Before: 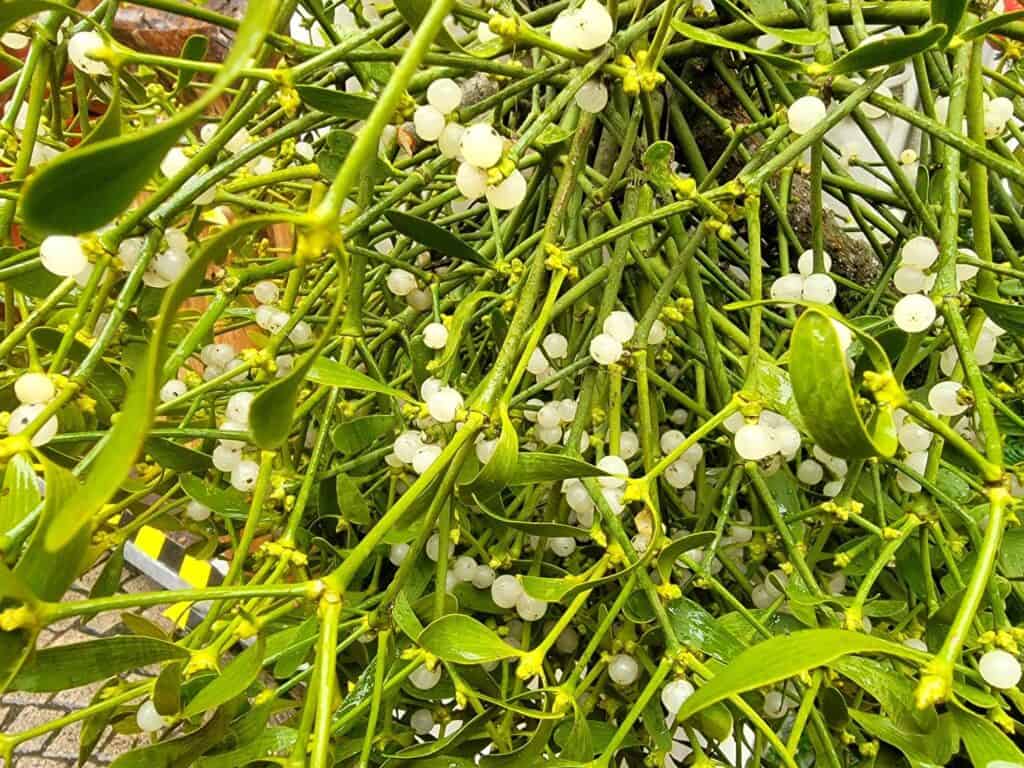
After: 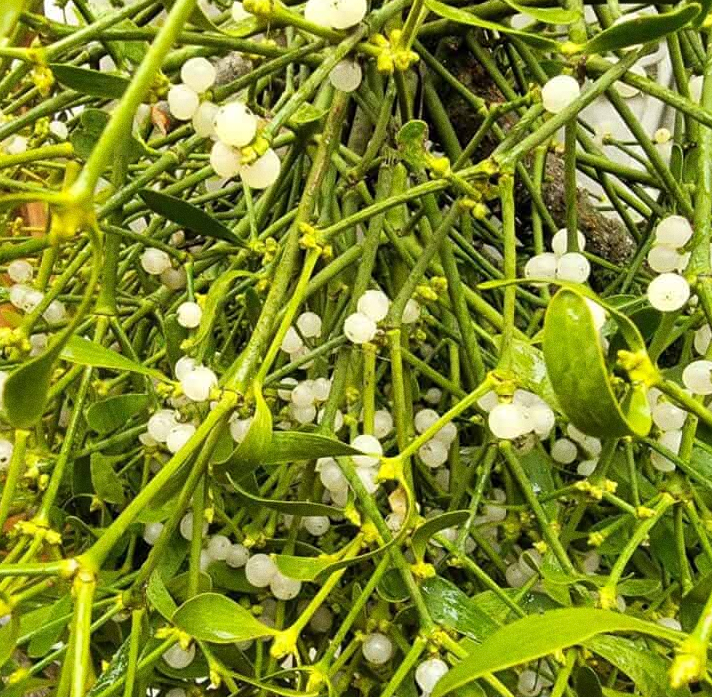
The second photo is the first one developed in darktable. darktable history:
crop and rotate: left 24.034%, top 2.838%, right 6.406%, bottom 6.299%
grain: coarseness 0.09 ISO
tone curve: curves: ch0 [(0, 0) (0.003, 0.003) (0.011, 0.011) (0.025, 0.025) (0.044, 0.044) (0.069, 0.069) (0.1, 0.099) (0.136, 0.135) (0.177, 0.176) (0.224, 0.223) (0.277, 0.275) (0.335, 0.333) (0.399, 0.396) (0.468, 0.465) (0.543, 0.546) (0.623, 0.625) (0.709, 0.711) (0.801, 0.802) (0.898, 0.898) (1, 1)], preserve colors none
